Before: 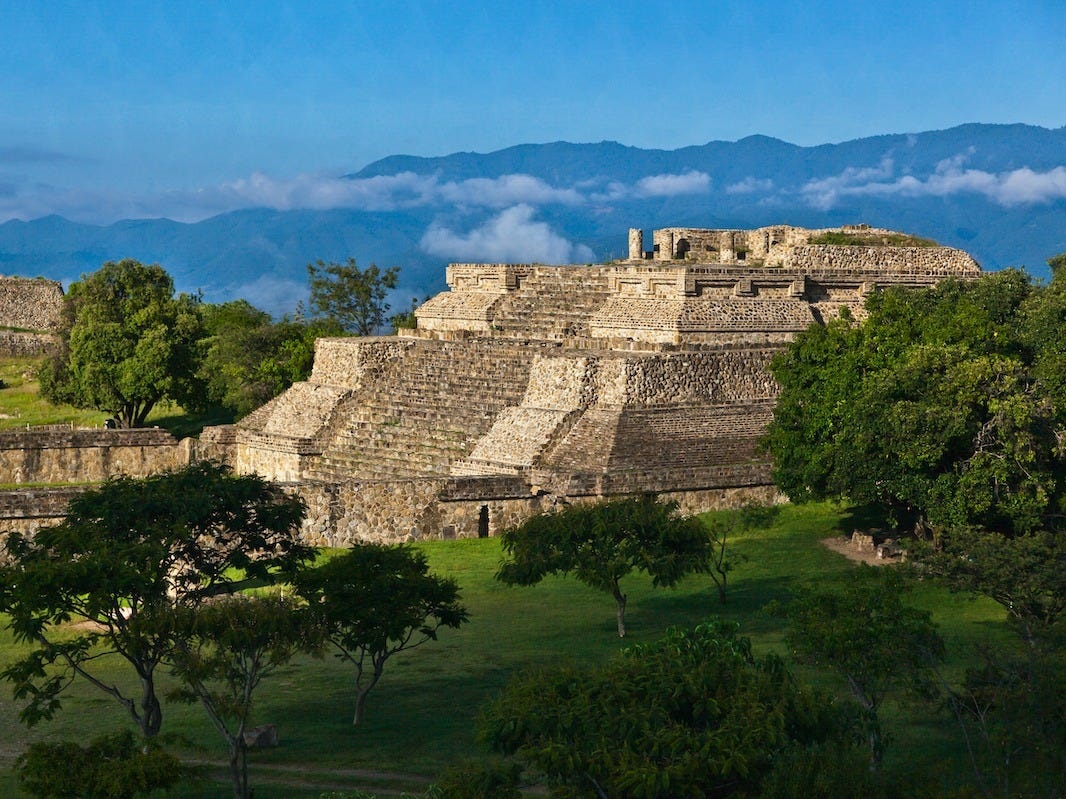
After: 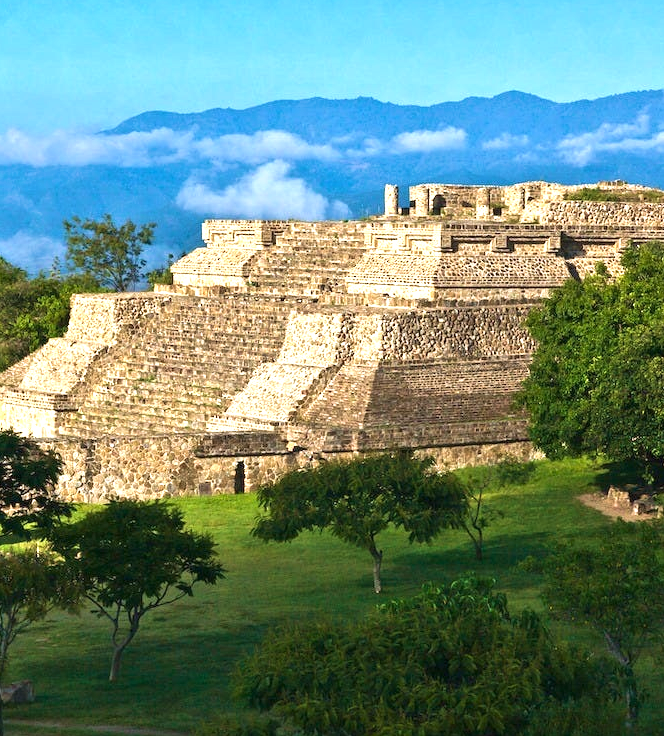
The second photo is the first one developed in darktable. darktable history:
exposure: exposure 1 EV, compensate highlight preservation false
velvia: on, module defaults
crop and rotate: left 22.918%, top 5.629%, right 14.711%, bottom 2.247%
